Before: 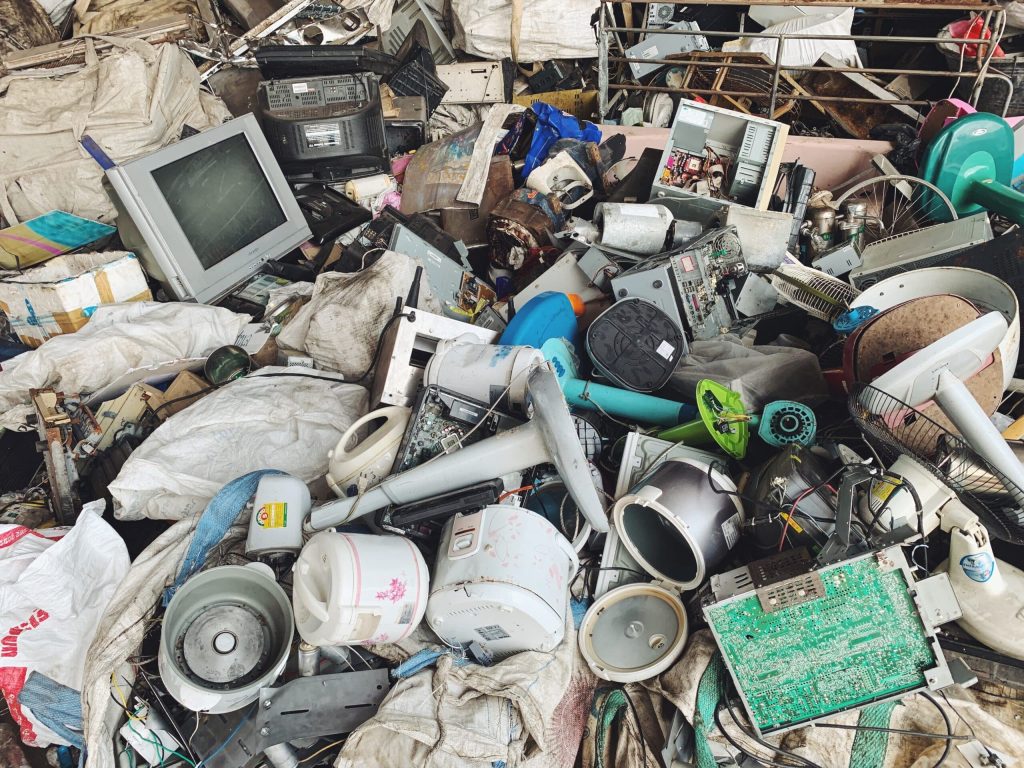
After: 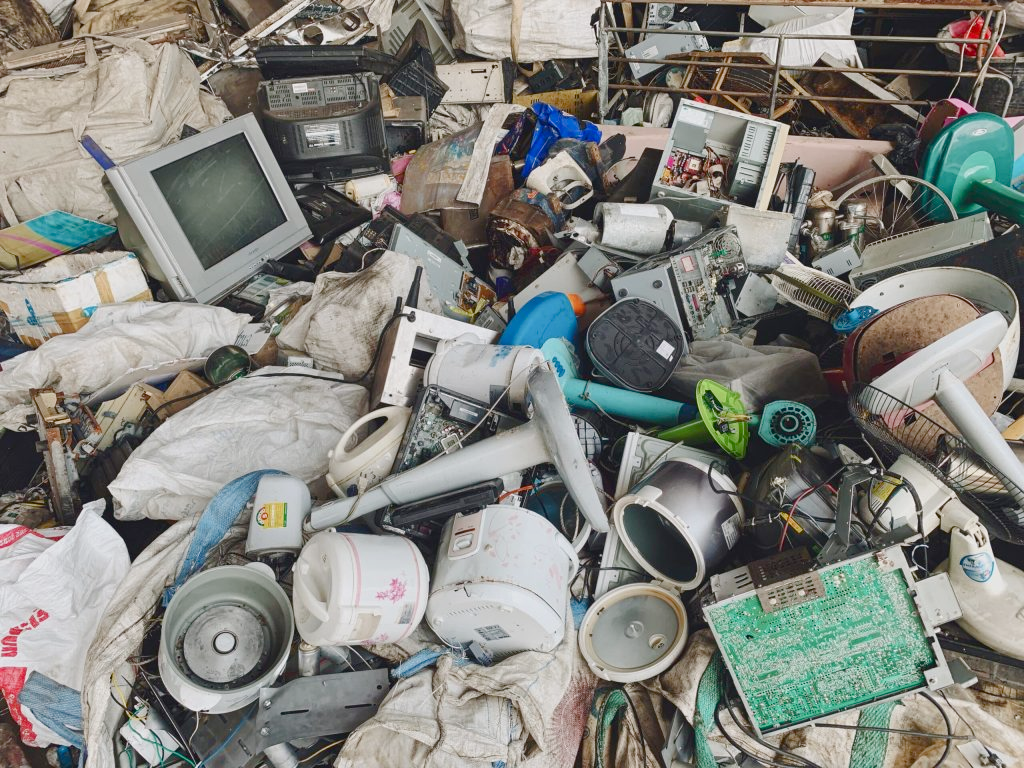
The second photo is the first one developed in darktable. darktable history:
white balance: emerald 1
color balance rgb: shadows lift › chroma 1%, shadows lift › hue 113°, highlights gain › chroma 0.2%, highlights gain › hue 333°, perceptual saturation grading › global saturation 20%, perceptual saturation grading › highlights -50%, perceptual saturation grading › shadows 25%, contrast -10%
